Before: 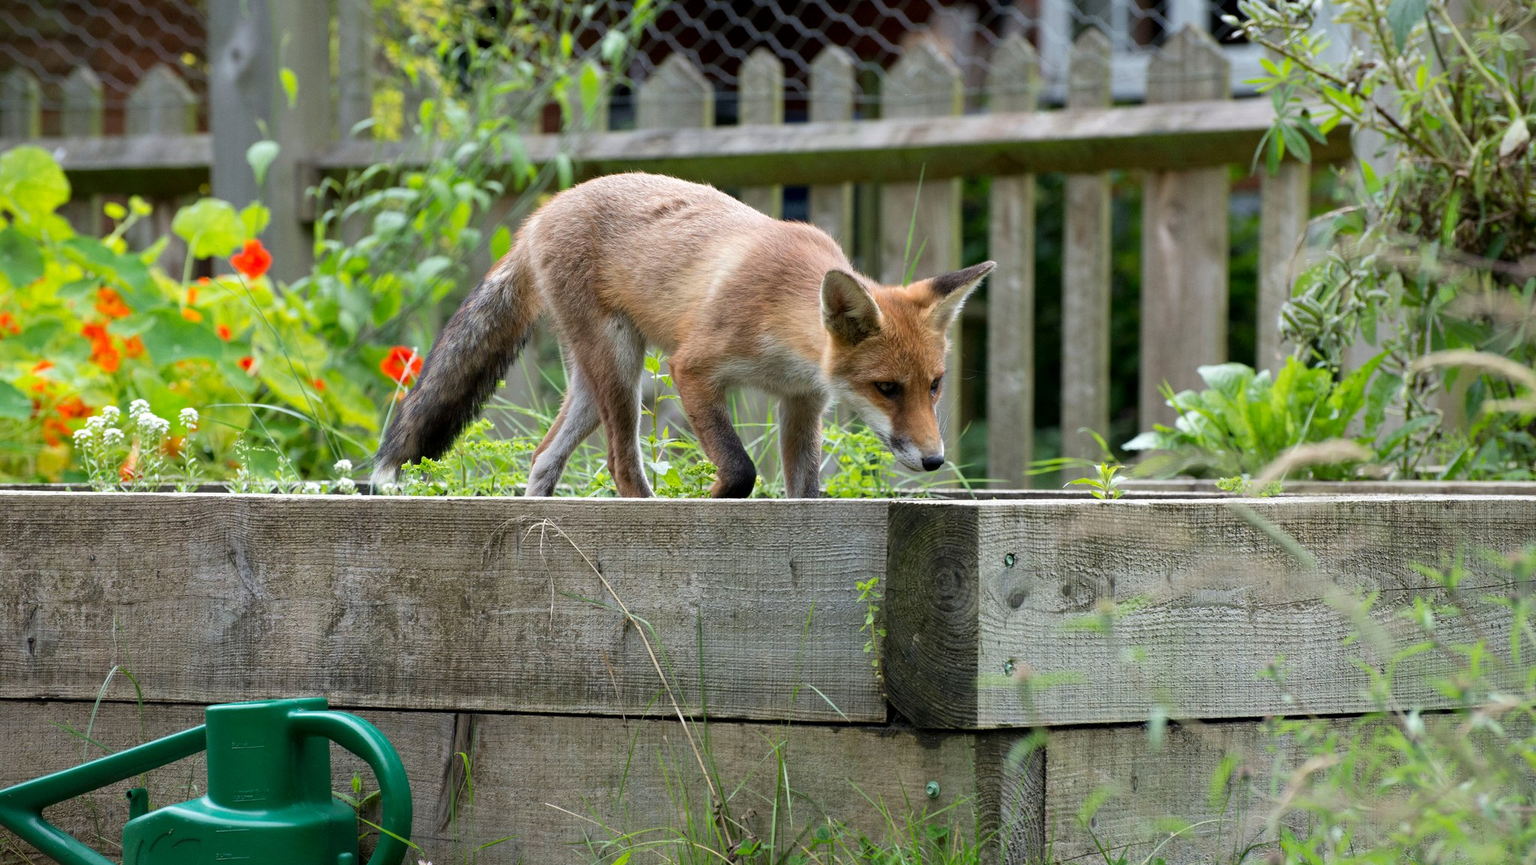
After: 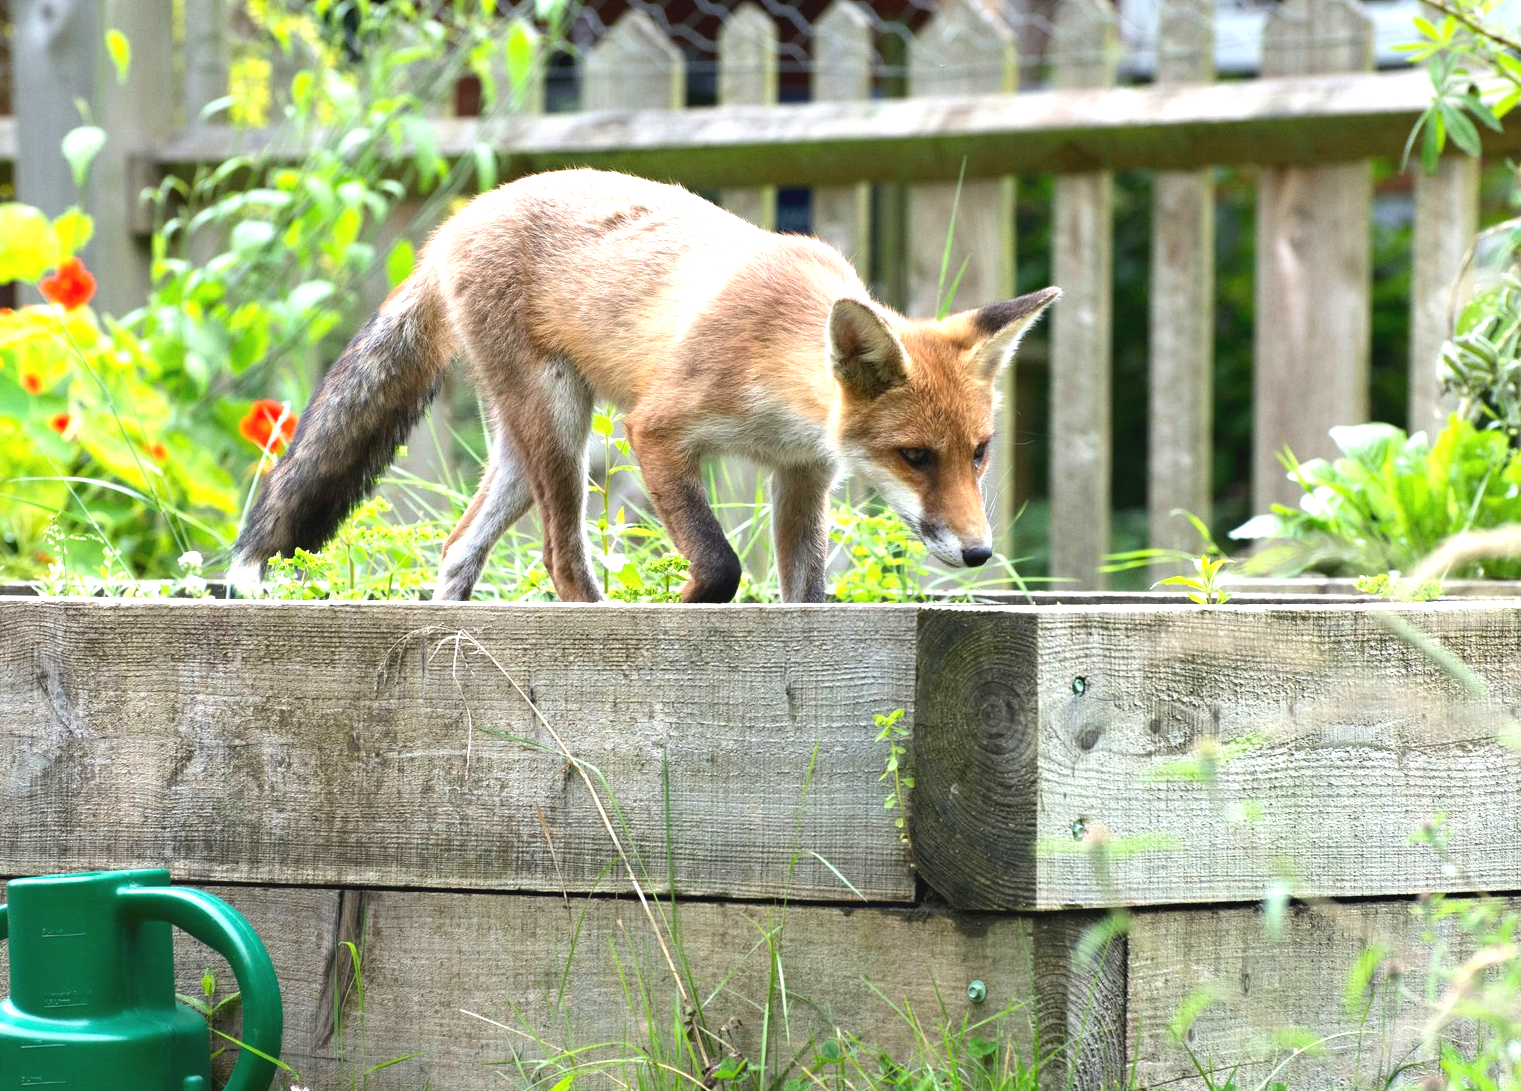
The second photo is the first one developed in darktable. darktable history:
exposure: black level correction -0.002, exposure 1.357 EV, compensate highlight preservation false
crop and rotate: left 13.068%, top 5.314%, right 12.631%
tone equalizer: -8 EV 0.211 EV, -7 EV 0.408 EV, -6 EV 0.449 EV, -5 EV 0.277 EV, -3 EV -0.265 EV, -2 EV -0.407 EV, -1 EV -0.425 EV, +0 EV -0.27 EV
